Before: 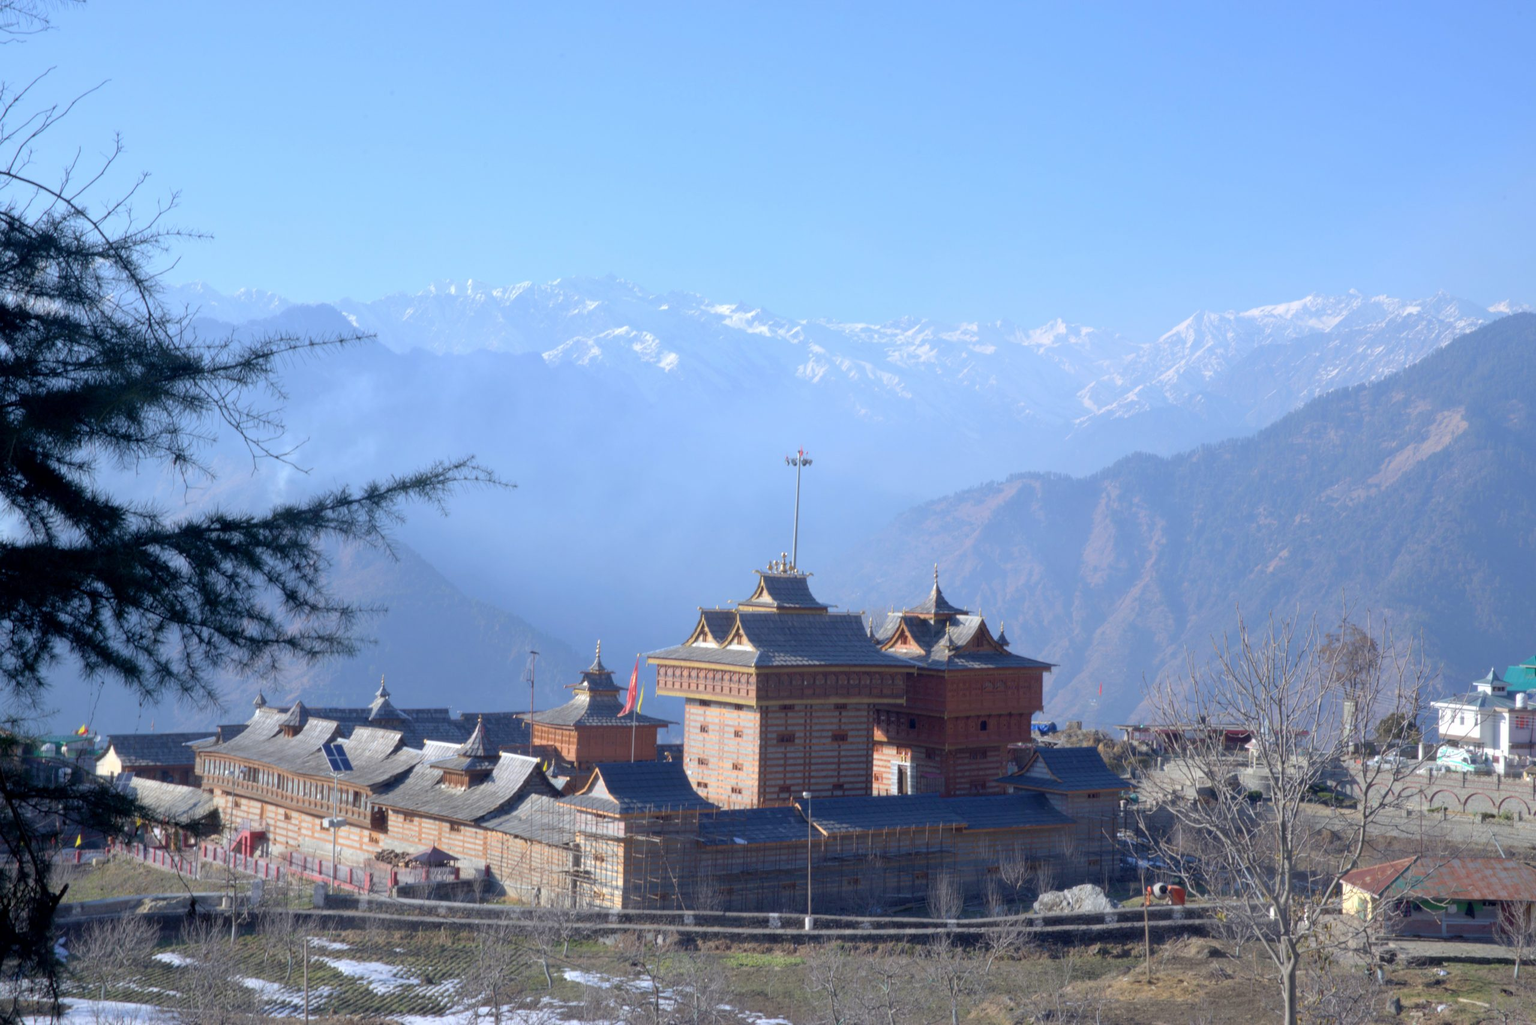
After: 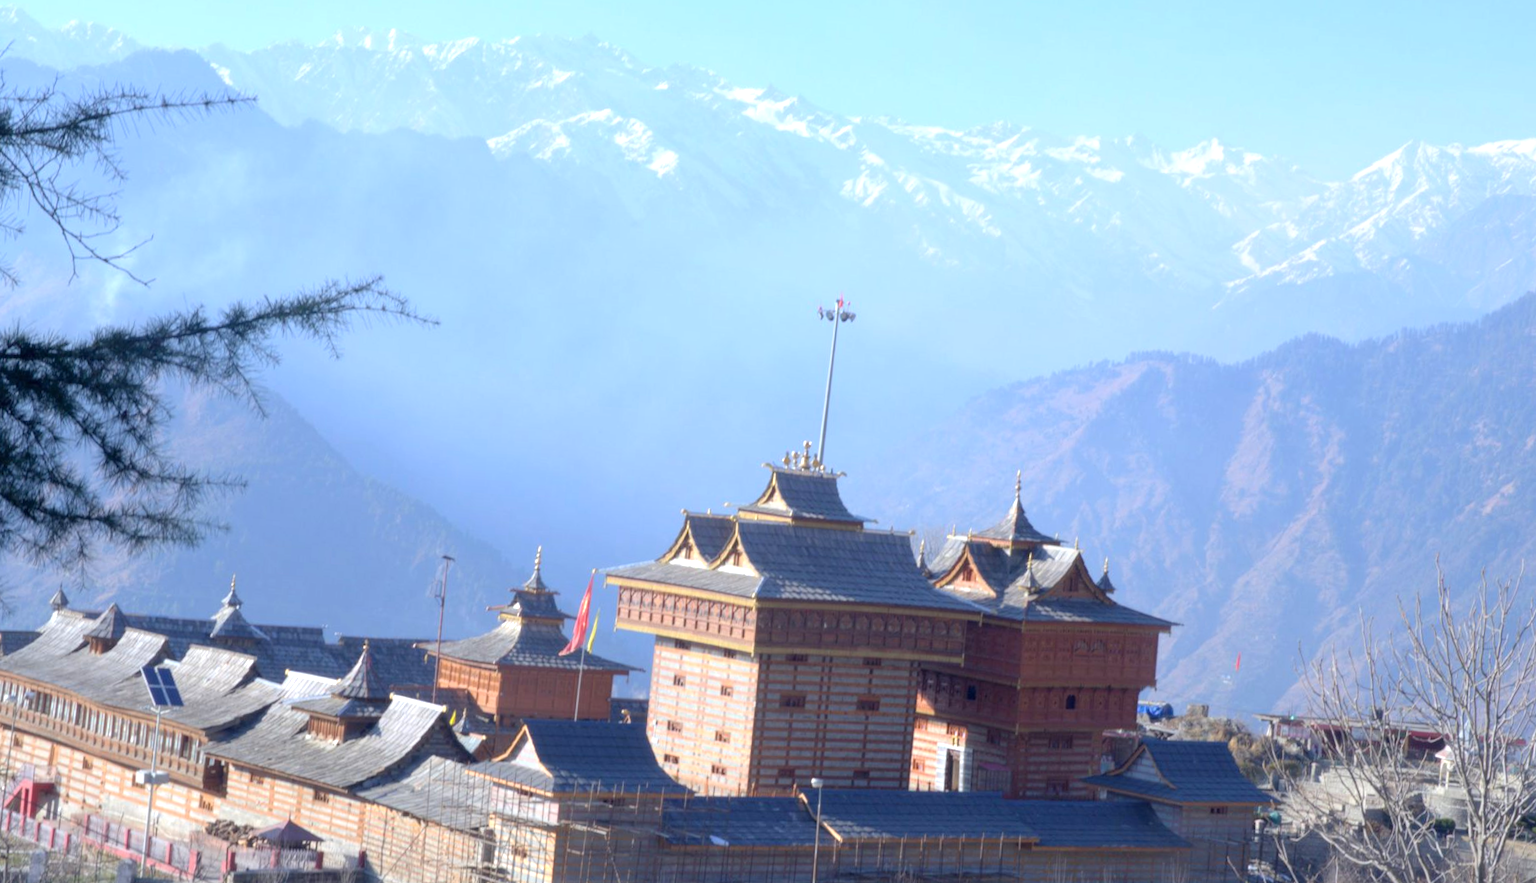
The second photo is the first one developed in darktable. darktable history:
crop and rotate: angle -3.81°, left 9.921%, top 20.797%, right 11.929%, bottom 11.847%
exposure: black level correction 0, exposure 0.499 EV, compensate highlight preservation false
